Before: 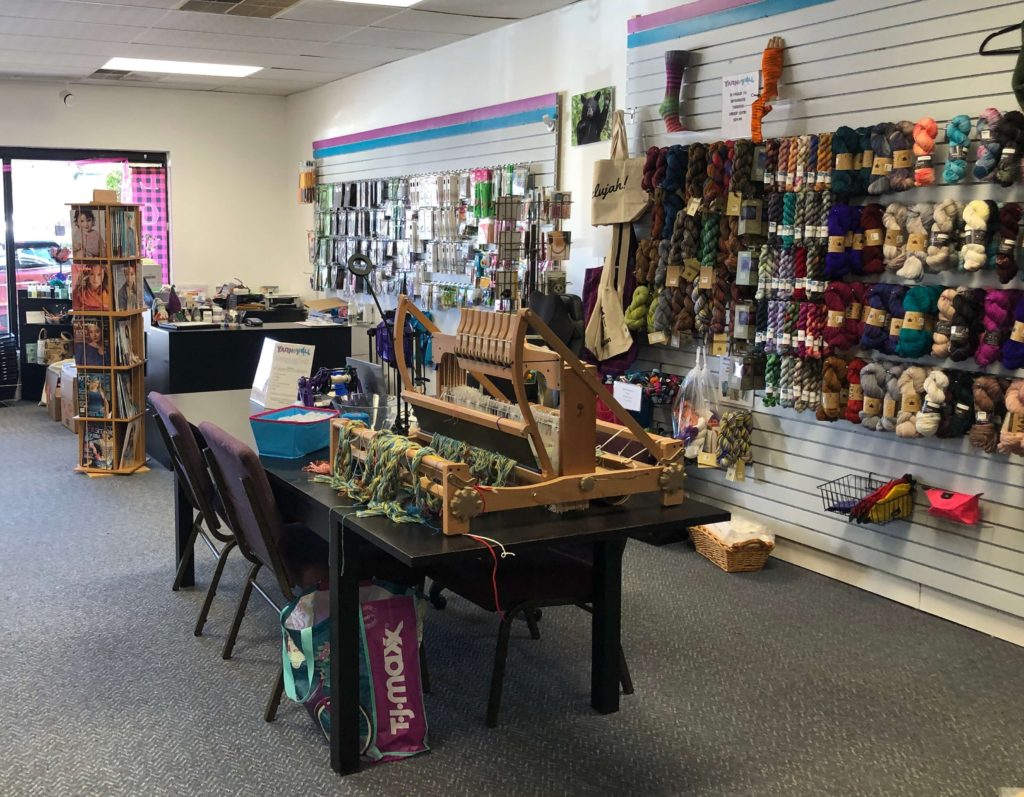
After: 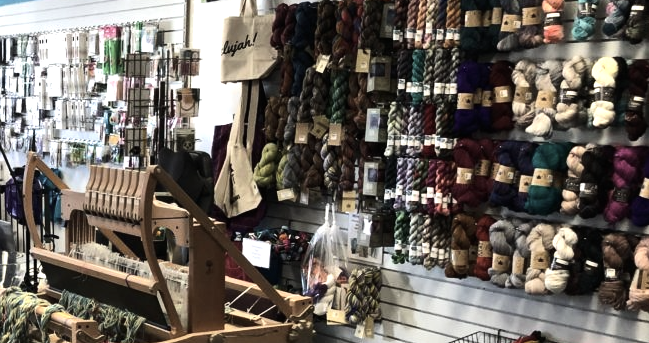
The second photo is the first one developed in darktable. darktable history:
tone equalizer: -8 EV -0.75 EV, -7 EV -0.728 EV, -6 EV -0.621 EV, -5 EV -0.4 EV, -3 EV 0.367 EV, -2 EV 0.6 EV, -1 EV 0.688 EV, +0 EV 0.751 EV, edges refinement/feathering 500, mask exposure compensation -1.57 EV, preserve details no
crop: left 36.258%, top 17.973%, right 0.317%, bottom 38.967%
exposure: compensate highlight preservation false
contrast brightness saturation: contrast 0.098, saturation -0.378
